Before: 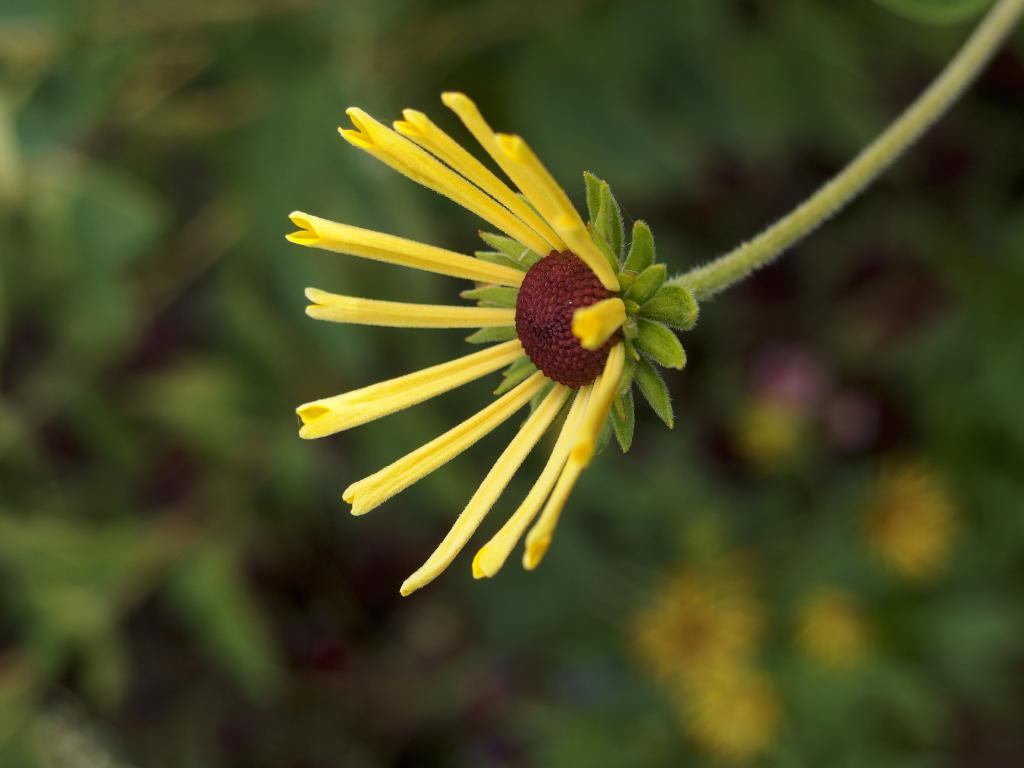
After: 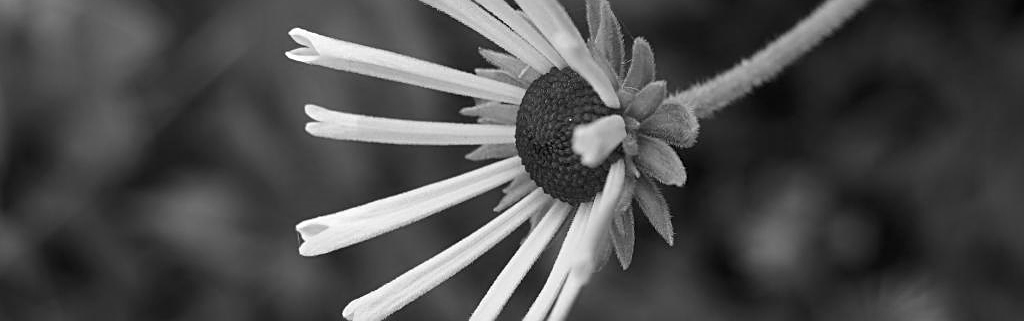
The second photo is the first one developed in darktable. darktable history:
vignetting: unbound false
crop and rotate: top 23.84%, bottom 34.294%
monochrome: on, module defaults
sharpen: on, module defaults
white balance: red 1.045, blue 0.932
